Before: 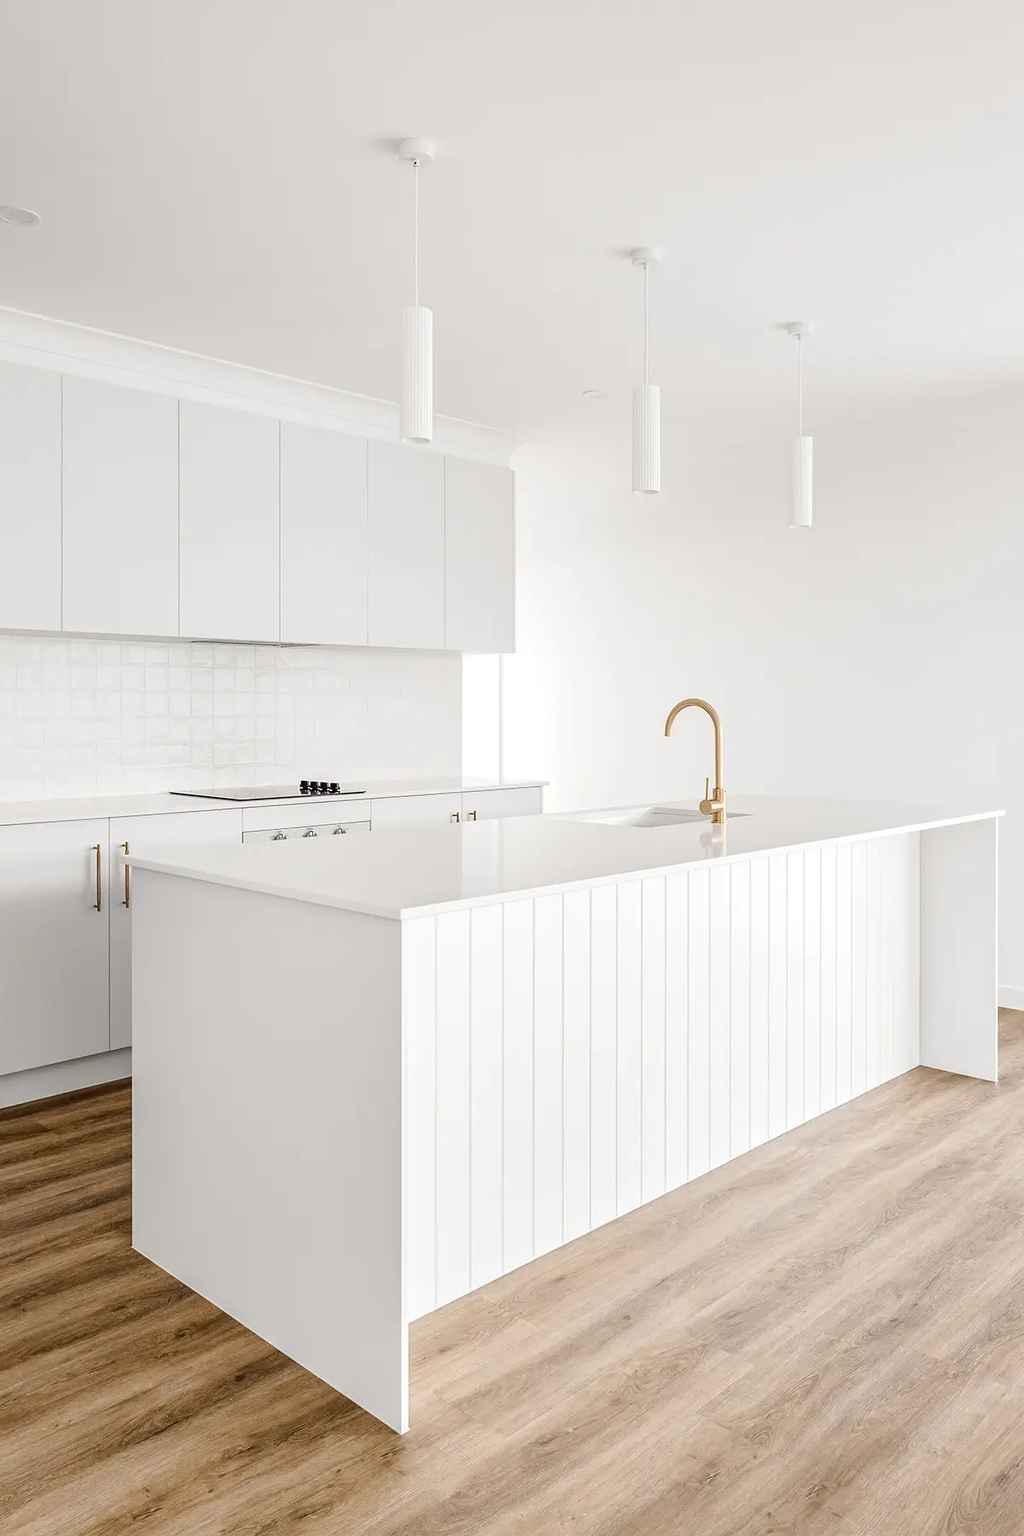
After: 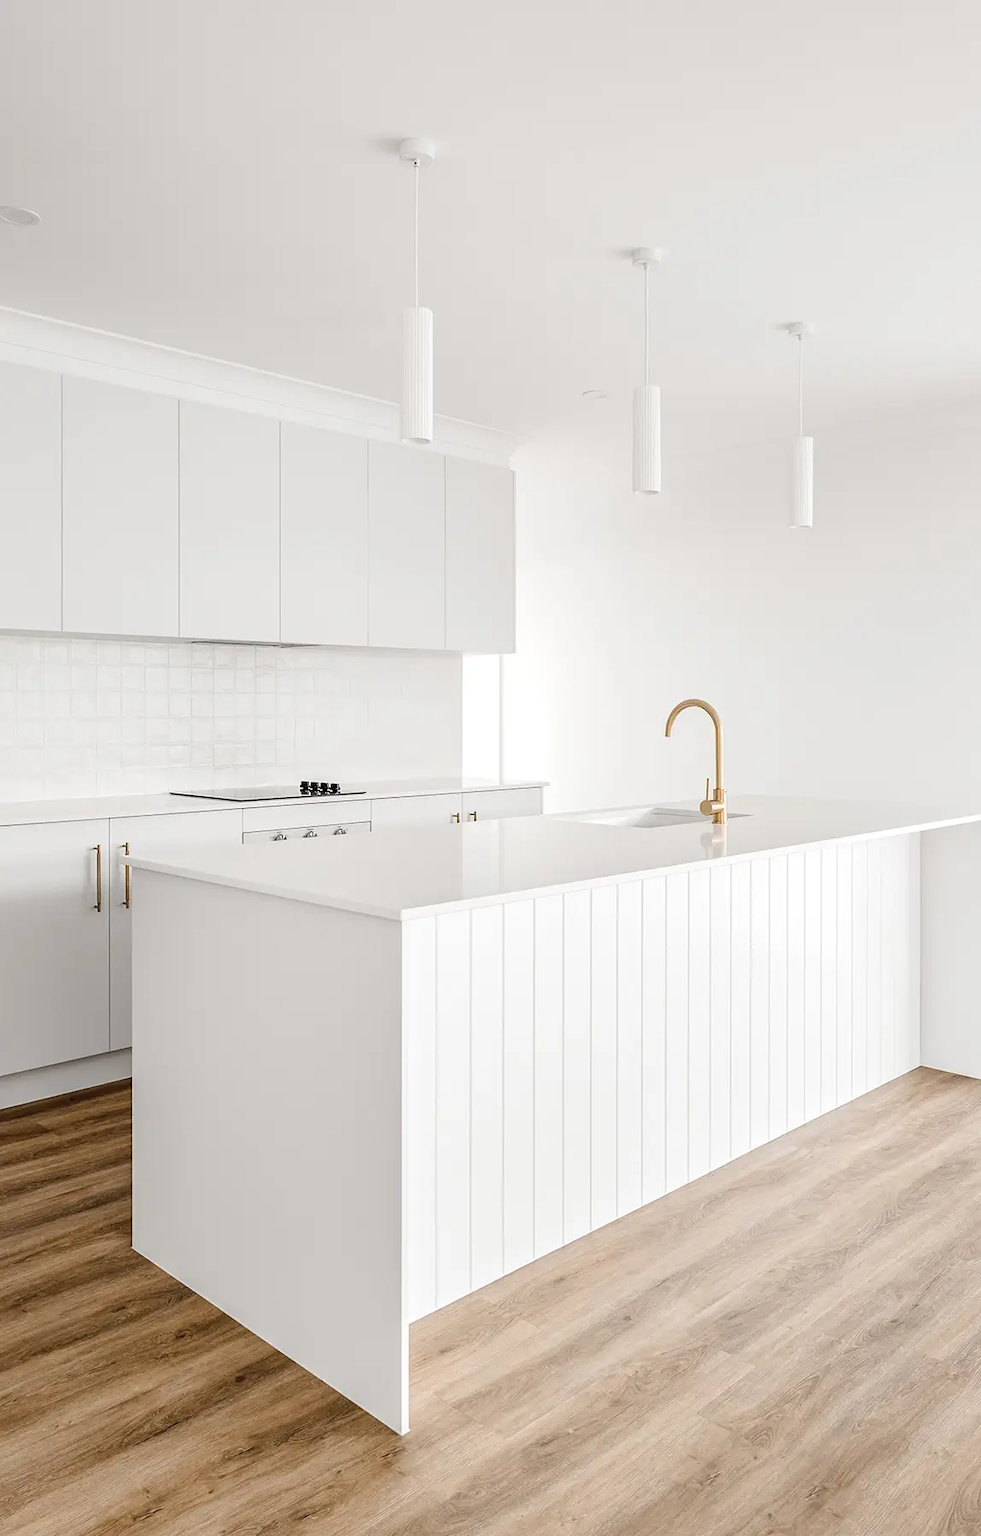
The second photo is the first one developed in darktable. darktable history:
crop: right 4.241%, bottom 0.048%
